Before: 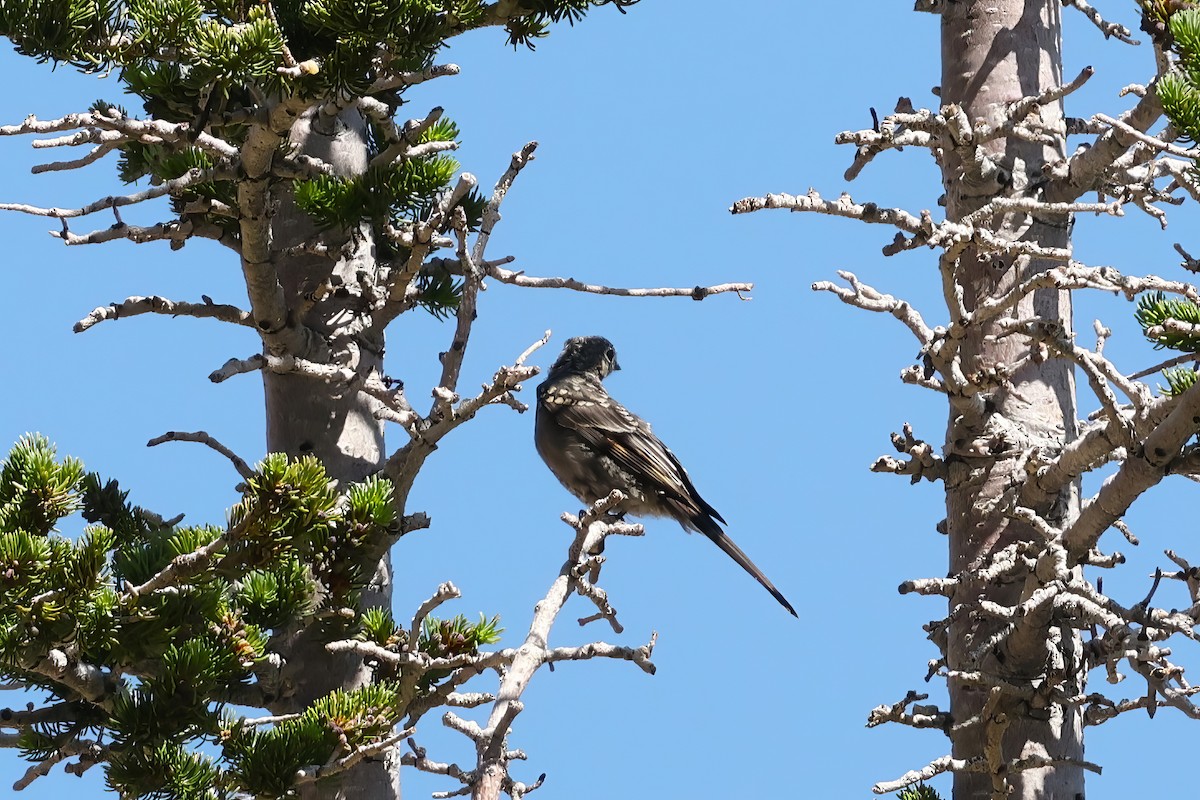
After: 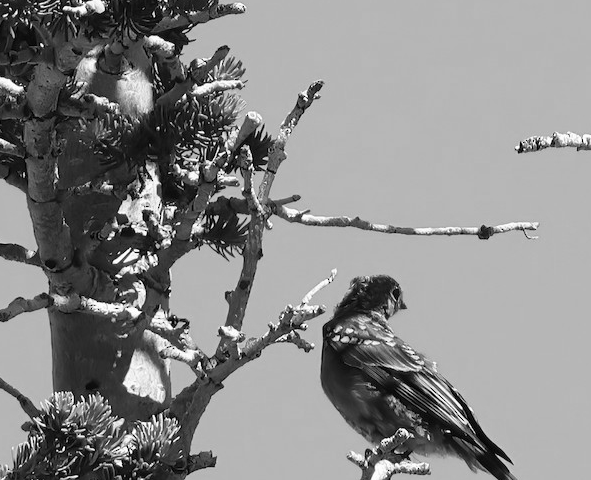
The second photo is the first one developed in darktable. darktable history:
monochrome: on, module defaults
crop: left 17.835%, top 7.675%, right 32.881%, bottom 32.213%
